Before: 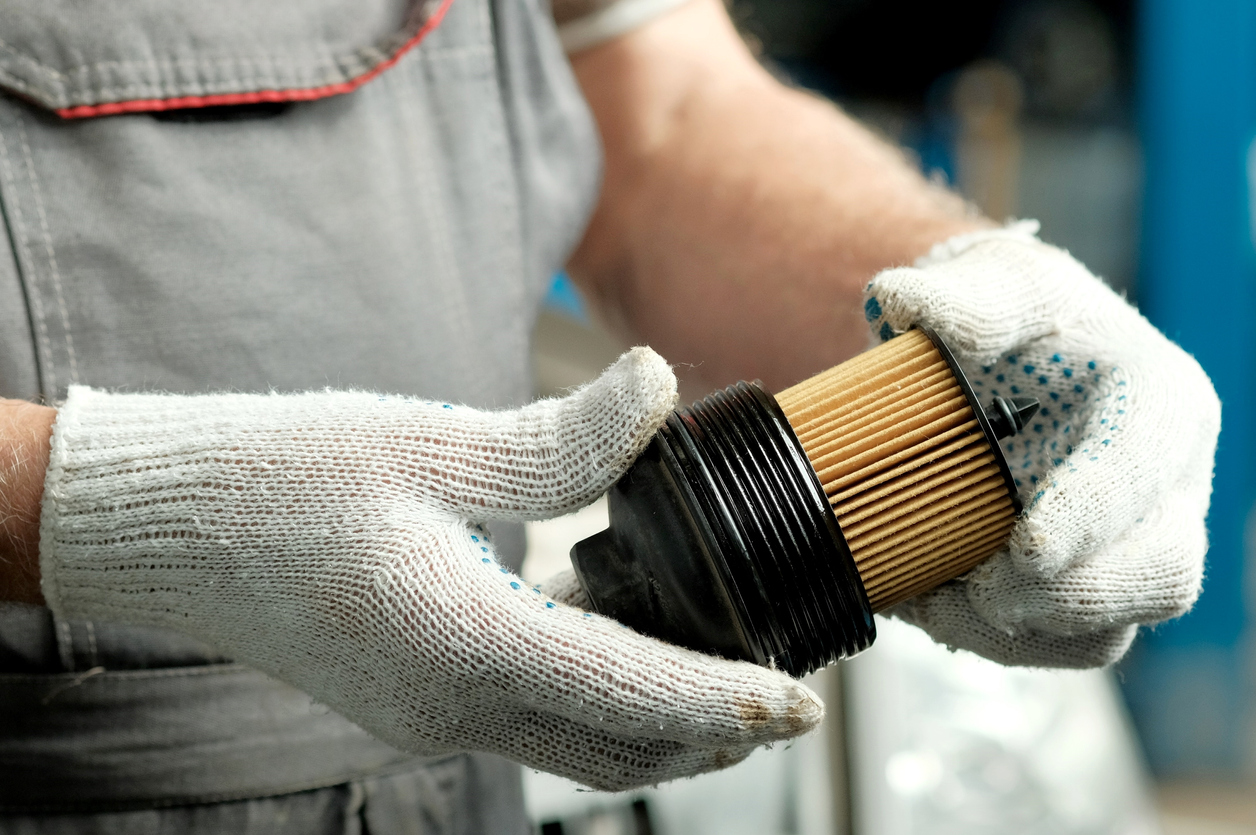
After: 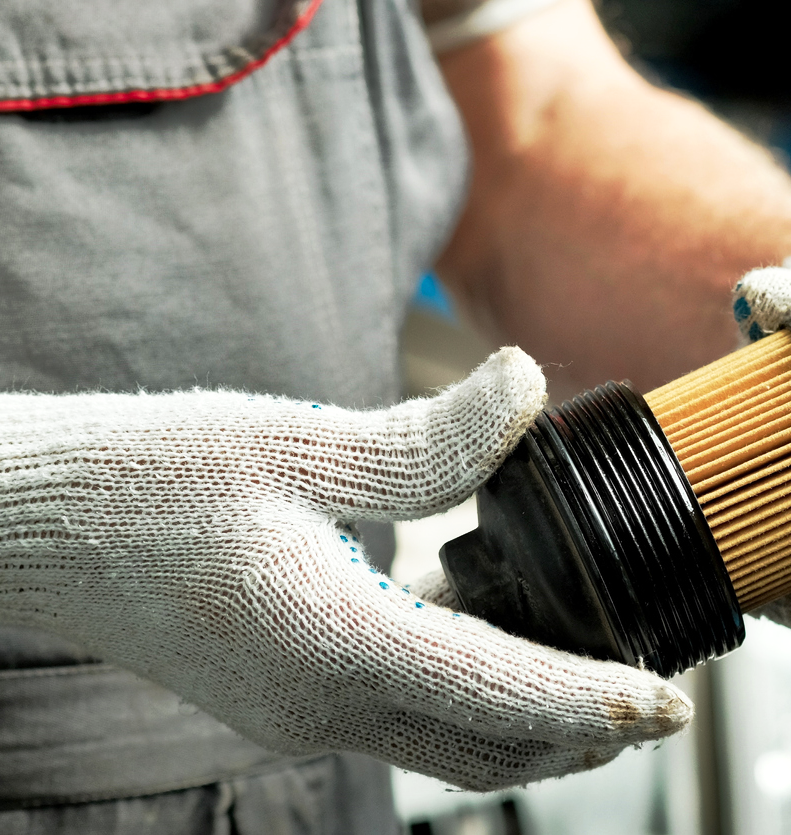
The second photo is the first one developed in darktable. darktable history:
base curve: curves: ch0 [(0, 0) (0.257, 0.25) (0.482, 0.586) (0.757, 0.871) (1, 1)], preserve colors none
shadows and highlights: white point adjustment 0.086, highlights -71.35, soften with gaussian
tone equalizer: edges refinement/feathering 500, mask exposure compensation -1.57 EV, preserve details no
crop: left 10.449%, right 26.568%
